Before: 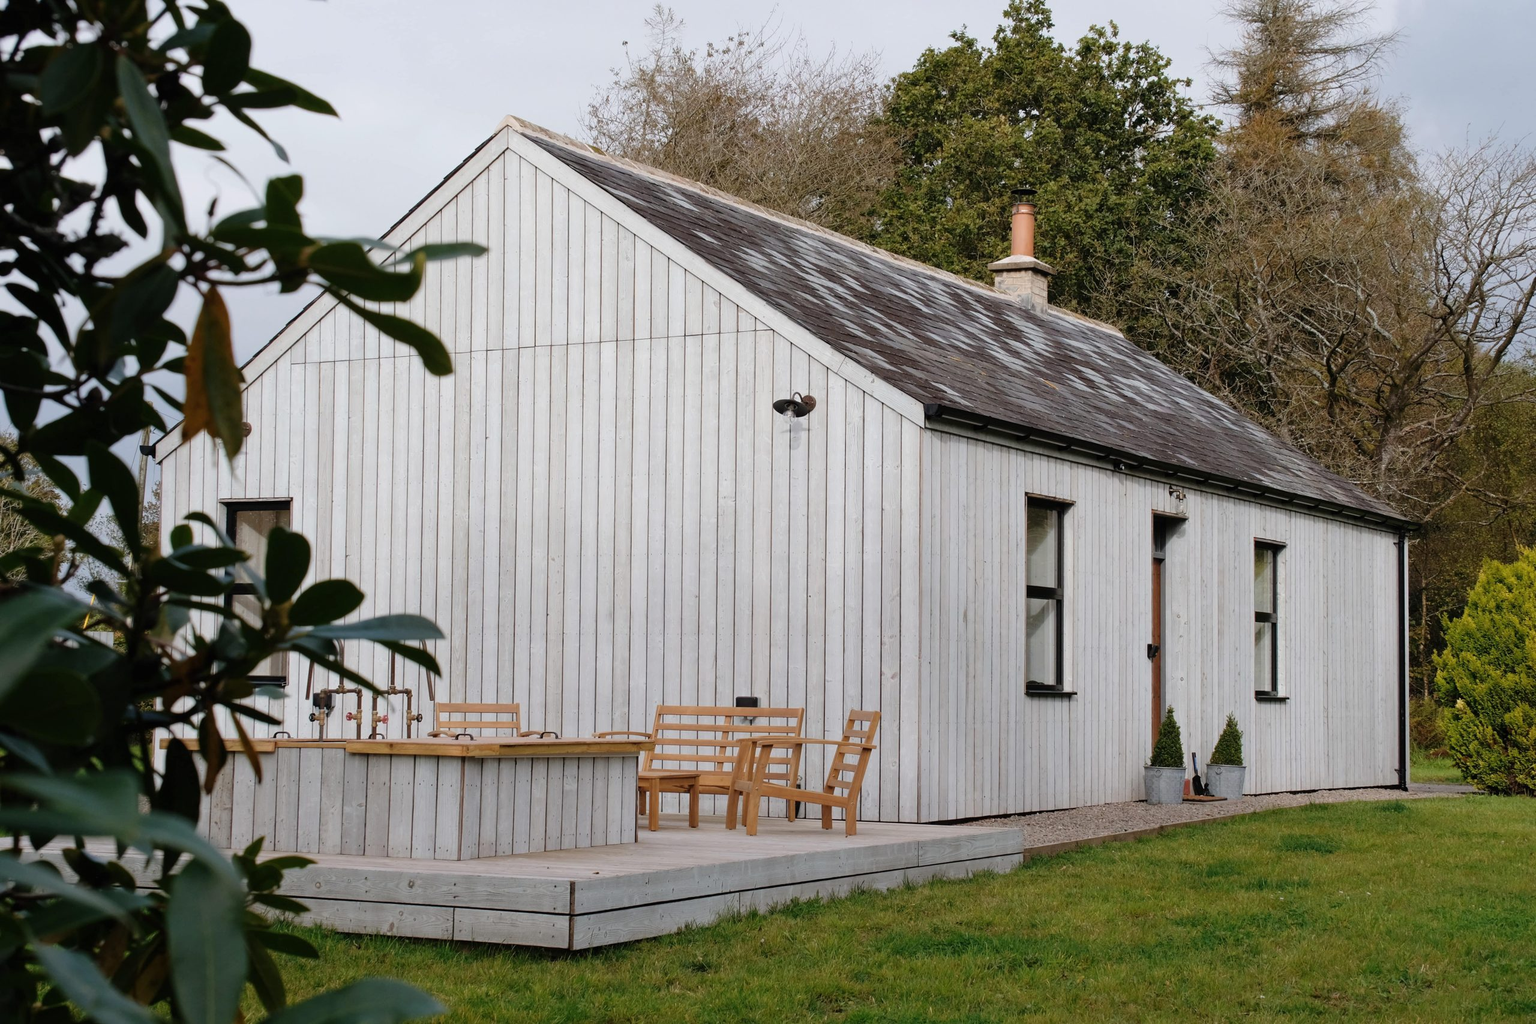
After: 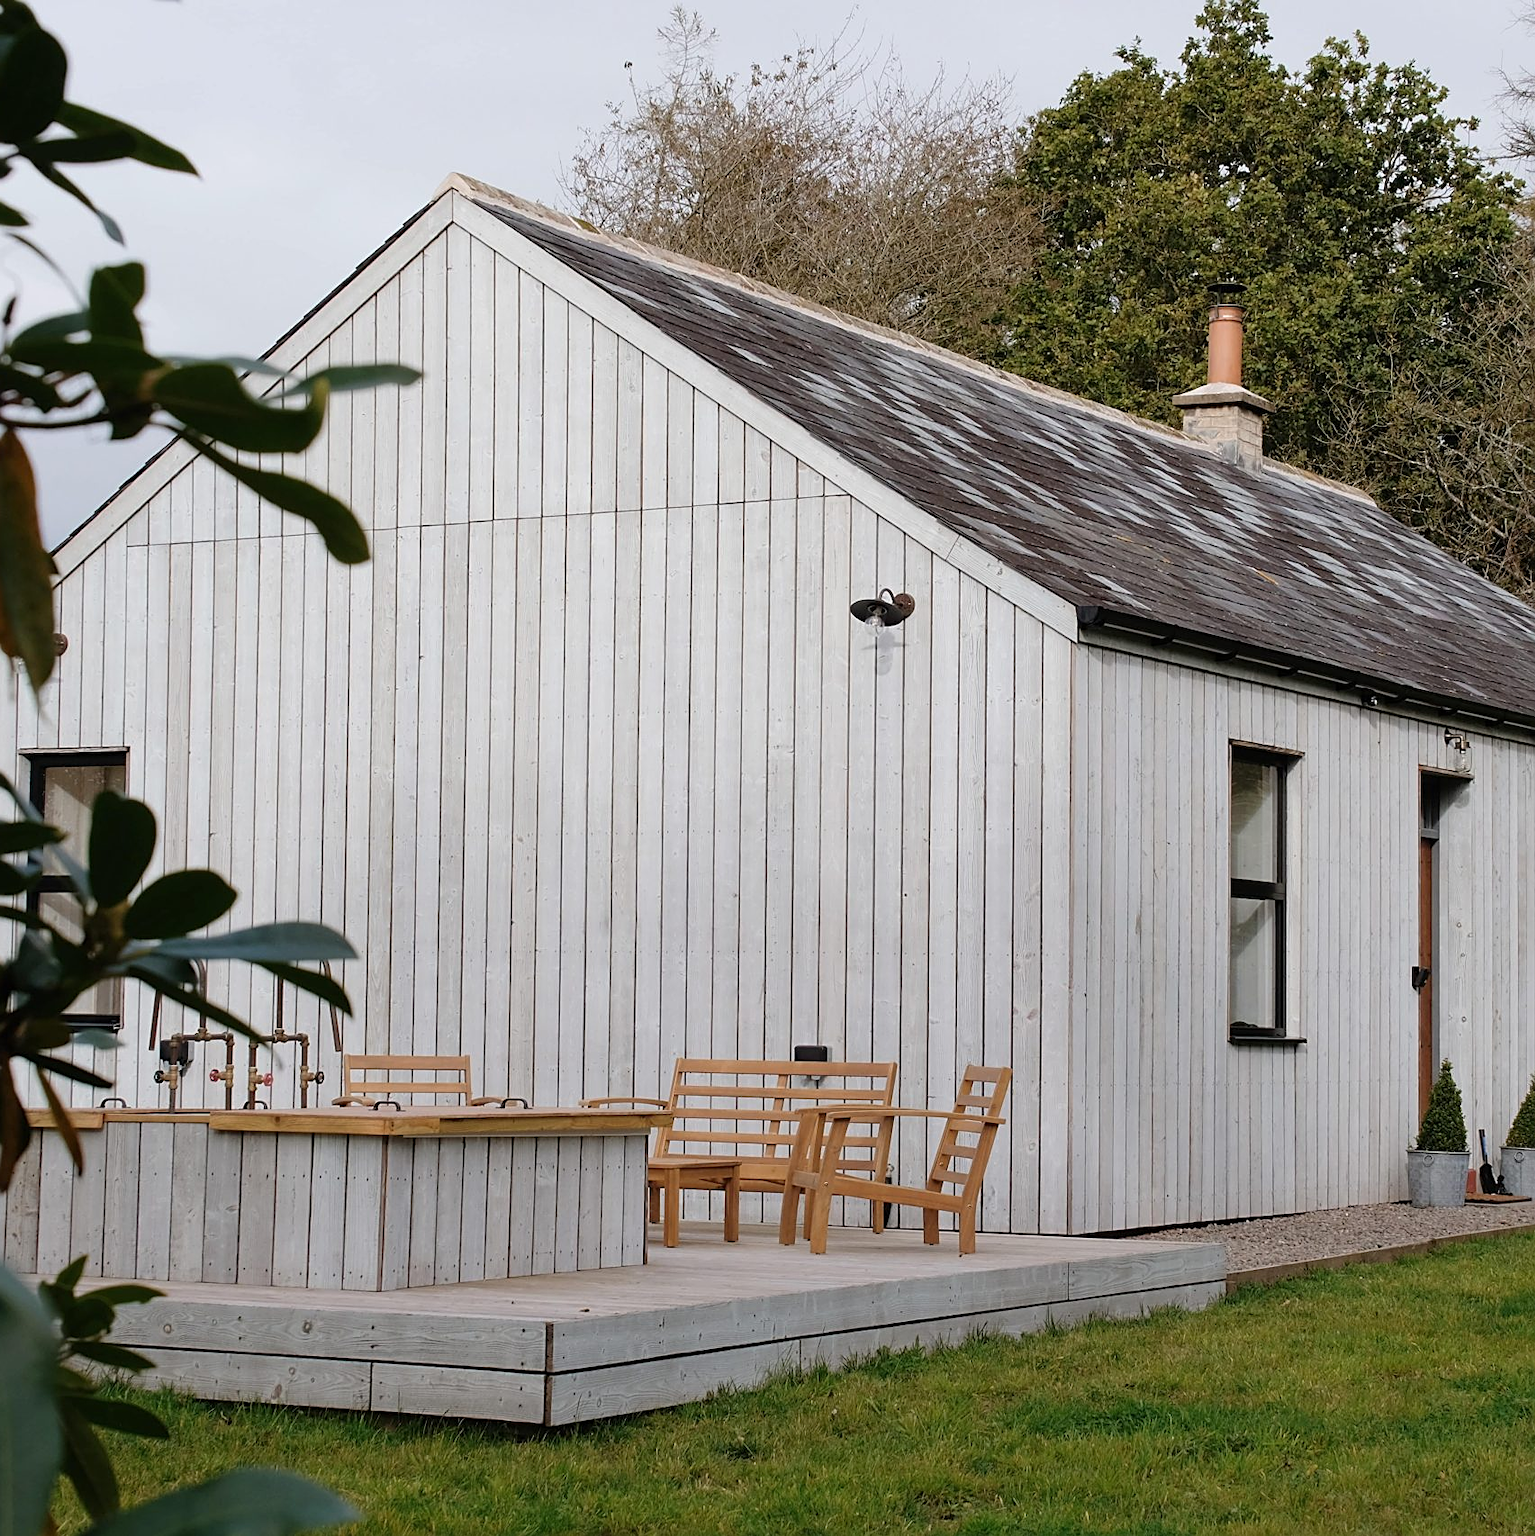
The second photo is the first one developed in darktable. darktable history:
crop and rotate: left 13.469%, right 19.914%
sharpen: on, module defaults
